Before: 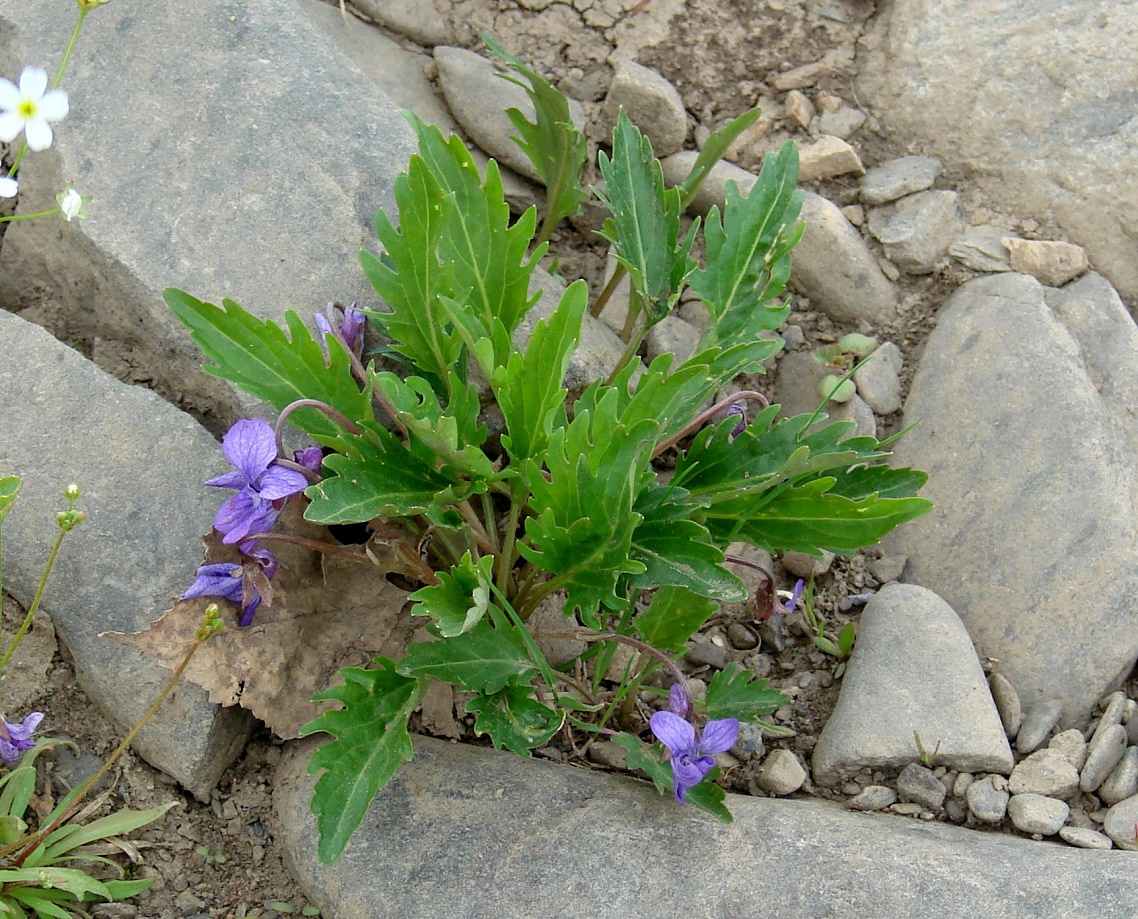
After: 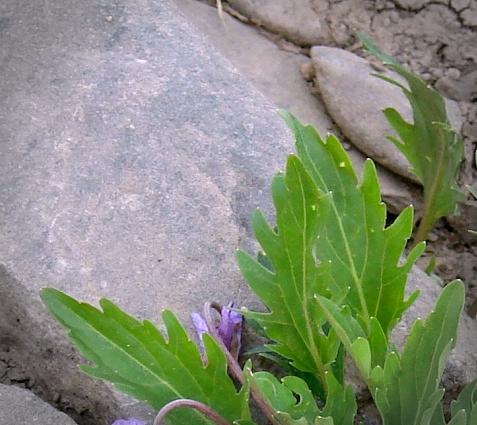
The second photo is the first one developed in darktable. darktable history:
white balance: red 1.066, blue 1.119
vignetting: fall-off radius 31.48%, brightness -0.472
crop and rotate: left 10.817%, top 0.062%, right 47.194%, bottom 53.626%
